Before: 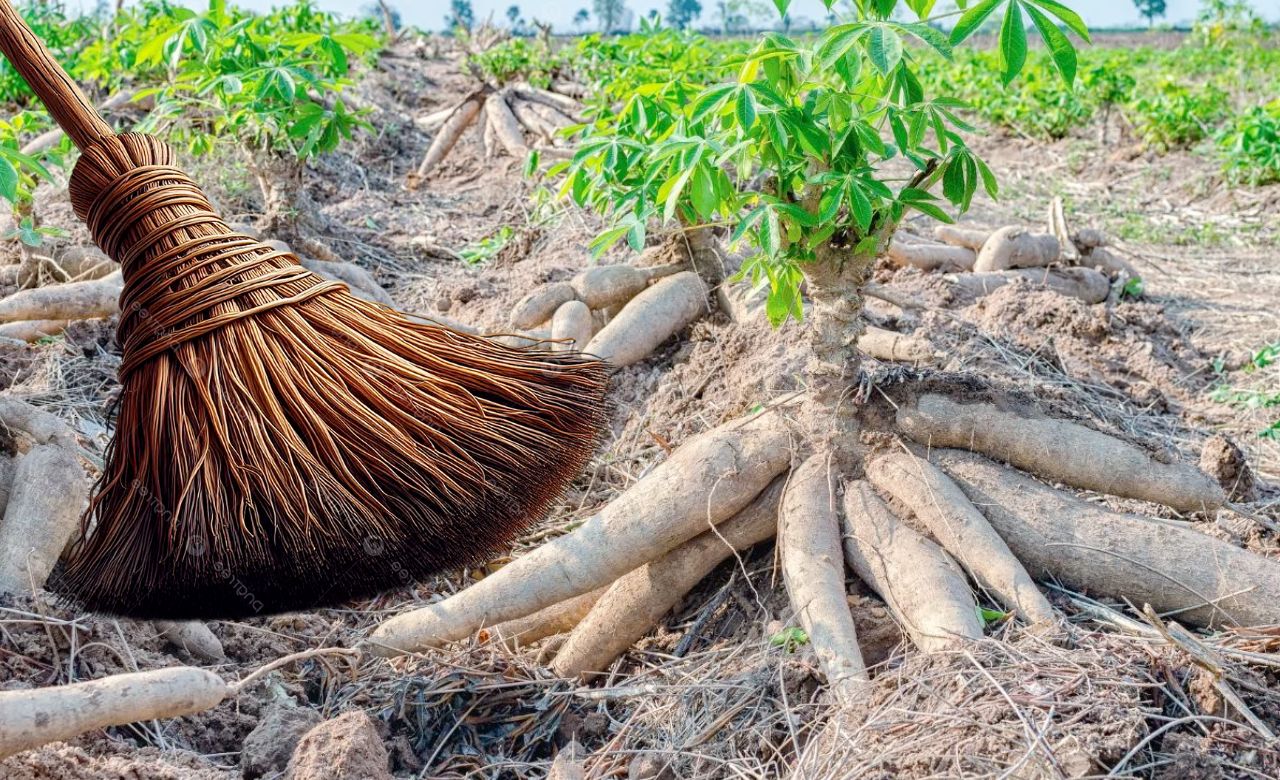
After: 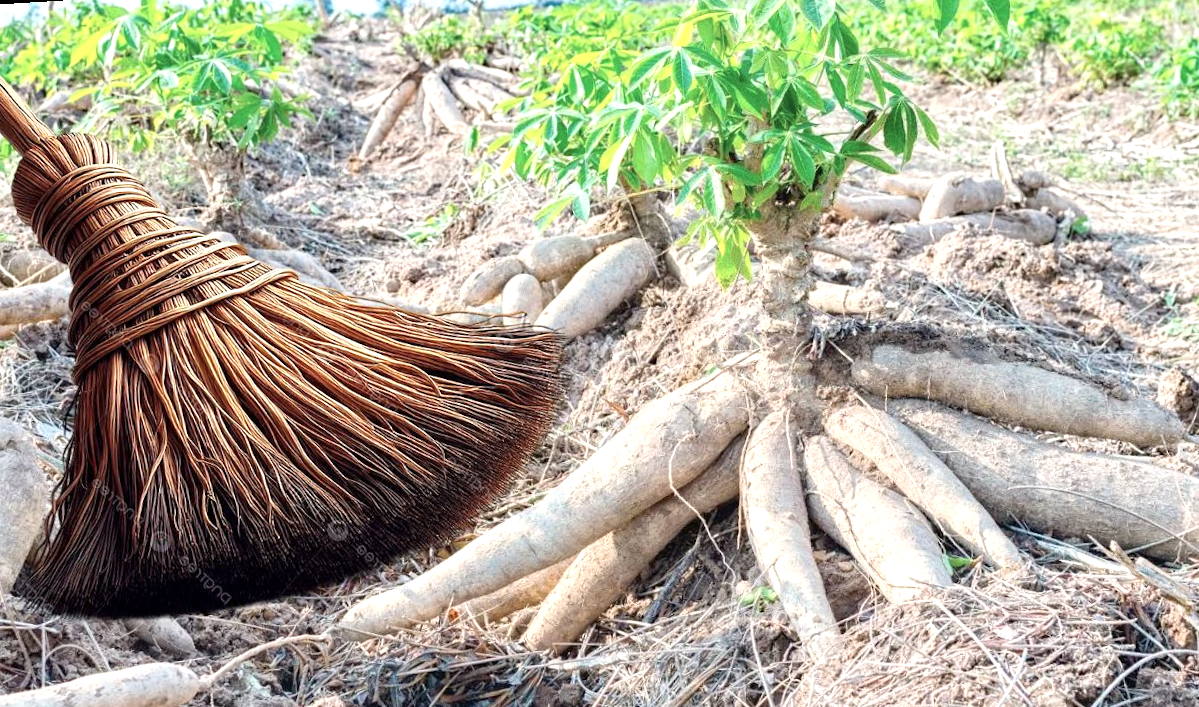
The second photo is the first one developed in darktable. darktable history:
exposure: exposure 0.636 EV, compensate highlight preservation false
crop and rotate: left 1.774%, right 0.633%, bottom 1.28%
rotate and perspective: rotation -3.52°, crop left 0.036, crop right 0.964, crop top 0.081, crop bottom 0.919
color zones: curves: ch0 [(0, 0.5) (0.143, 0.5) (0.286, 0.5) (0.429, 0.504) (0.571, 0.5) (0.714, 0.509) (0.857, 0.5) (1, 0.5)]; ch1 [(0, 0.425) (0.143, 0.425) (0.286, 0.375) (0.429, 0.405) (0.571, 0.5) (0.714, 0.47) (0.857, 0.425) (1, 0.435)]; ch2 [(0, 0.5) (0.143, 0.5) (0.286, 0.5) (0.429, 0.517) (0.571, 0.5) (0.714, 0.51) (0.857, 0.5) (1, 0.5)]
